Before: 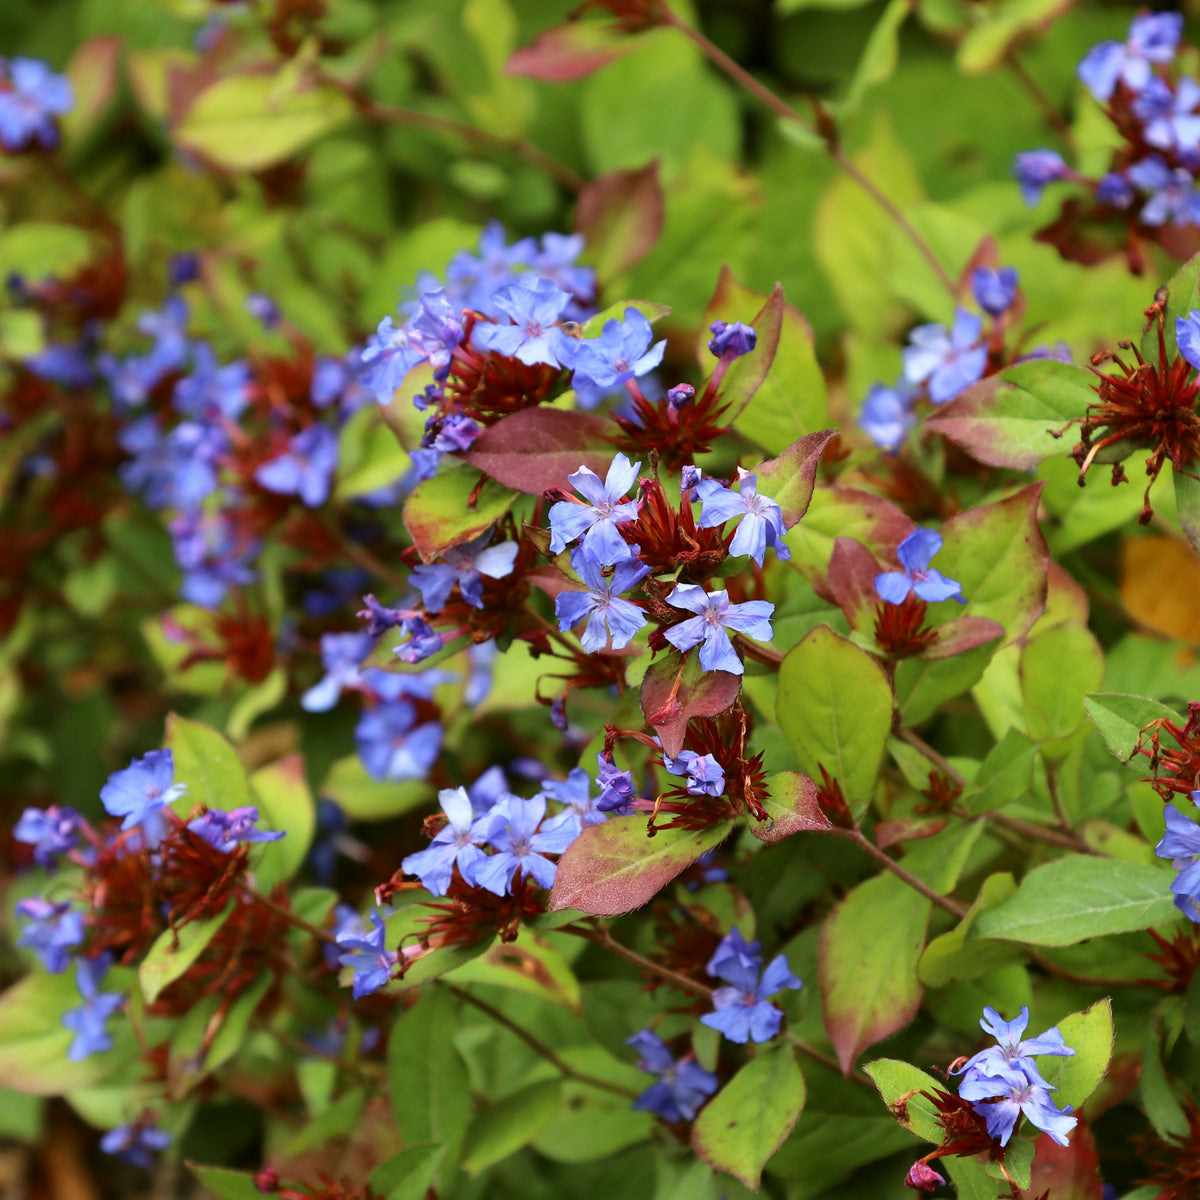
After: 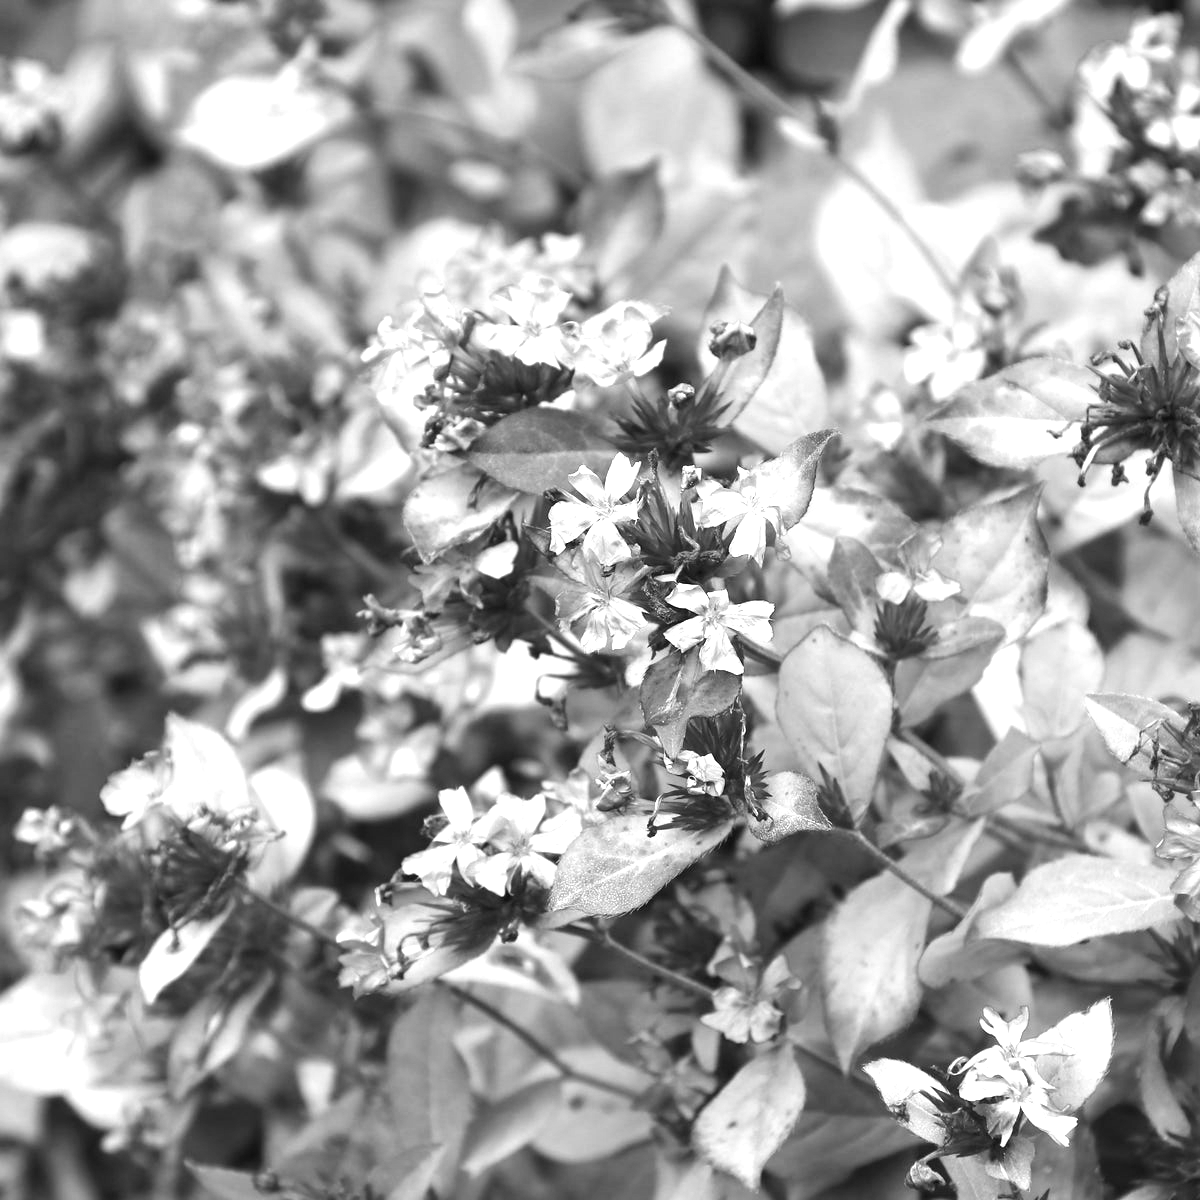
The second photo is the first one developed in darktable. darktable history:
contrast brightness saturation: saturation -1
exposure: black level correction 0, exposure 1.3 EV, compensate exposure bias true, compensate highlight preservation false
